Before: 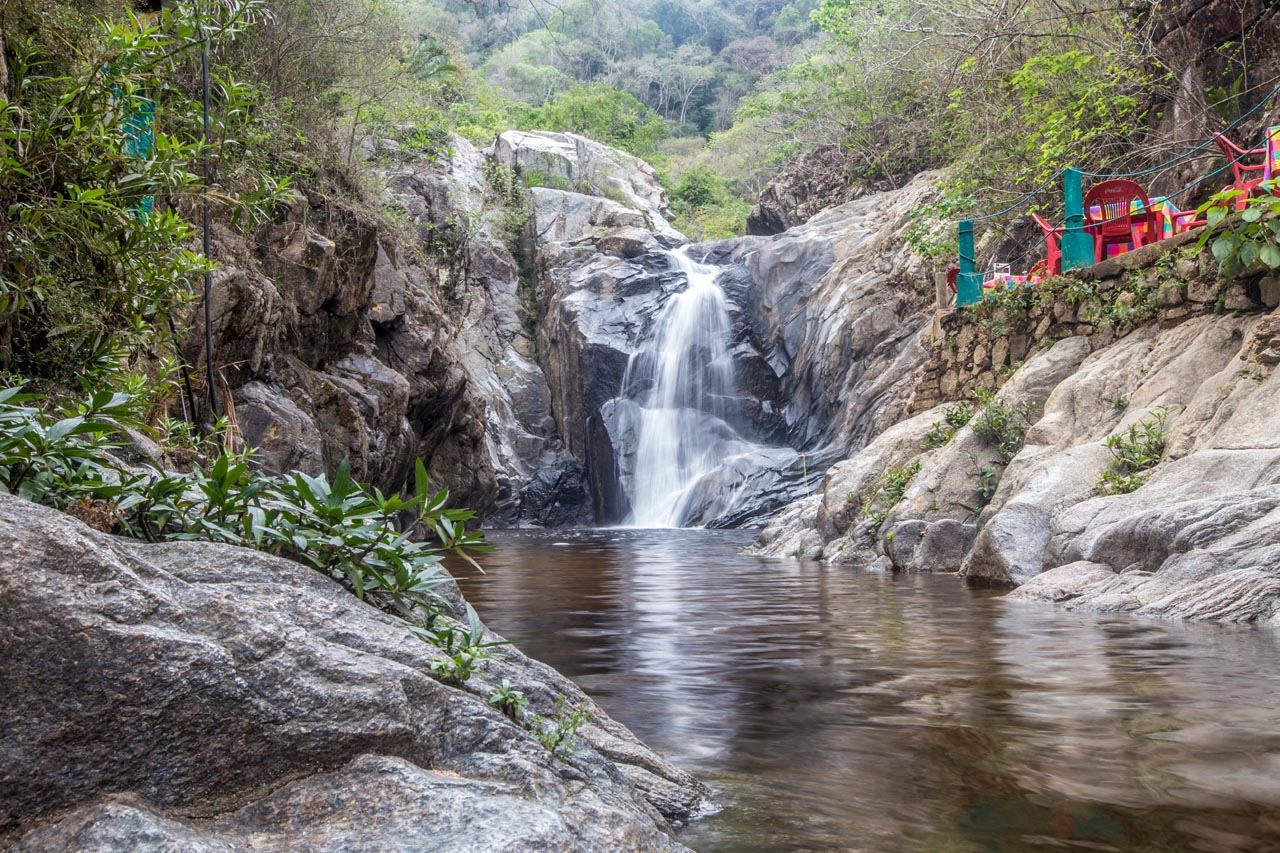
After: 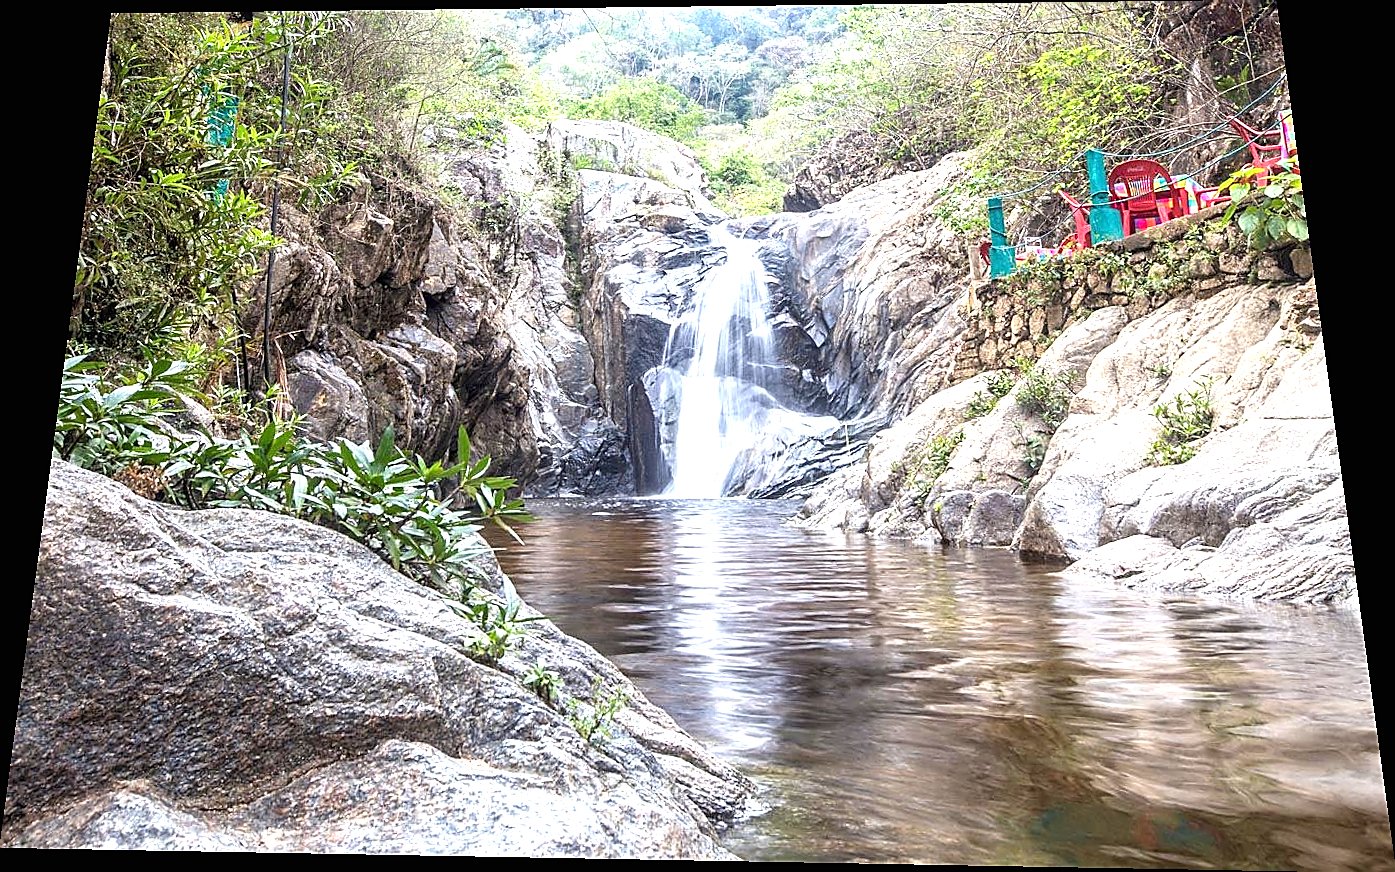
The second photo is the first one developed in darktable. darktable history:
sharpen: radius 1.4, amount 1.25, threshold 0.7
rotate and perspective: rotation 0.128°, lens shift (vertical) -0.181, lens shift (horizontal) -0.044, shear 0.001, automatic cropping off
exposure: black level correction 0, exposure 1.2 EV, compensate highlight preservation false
